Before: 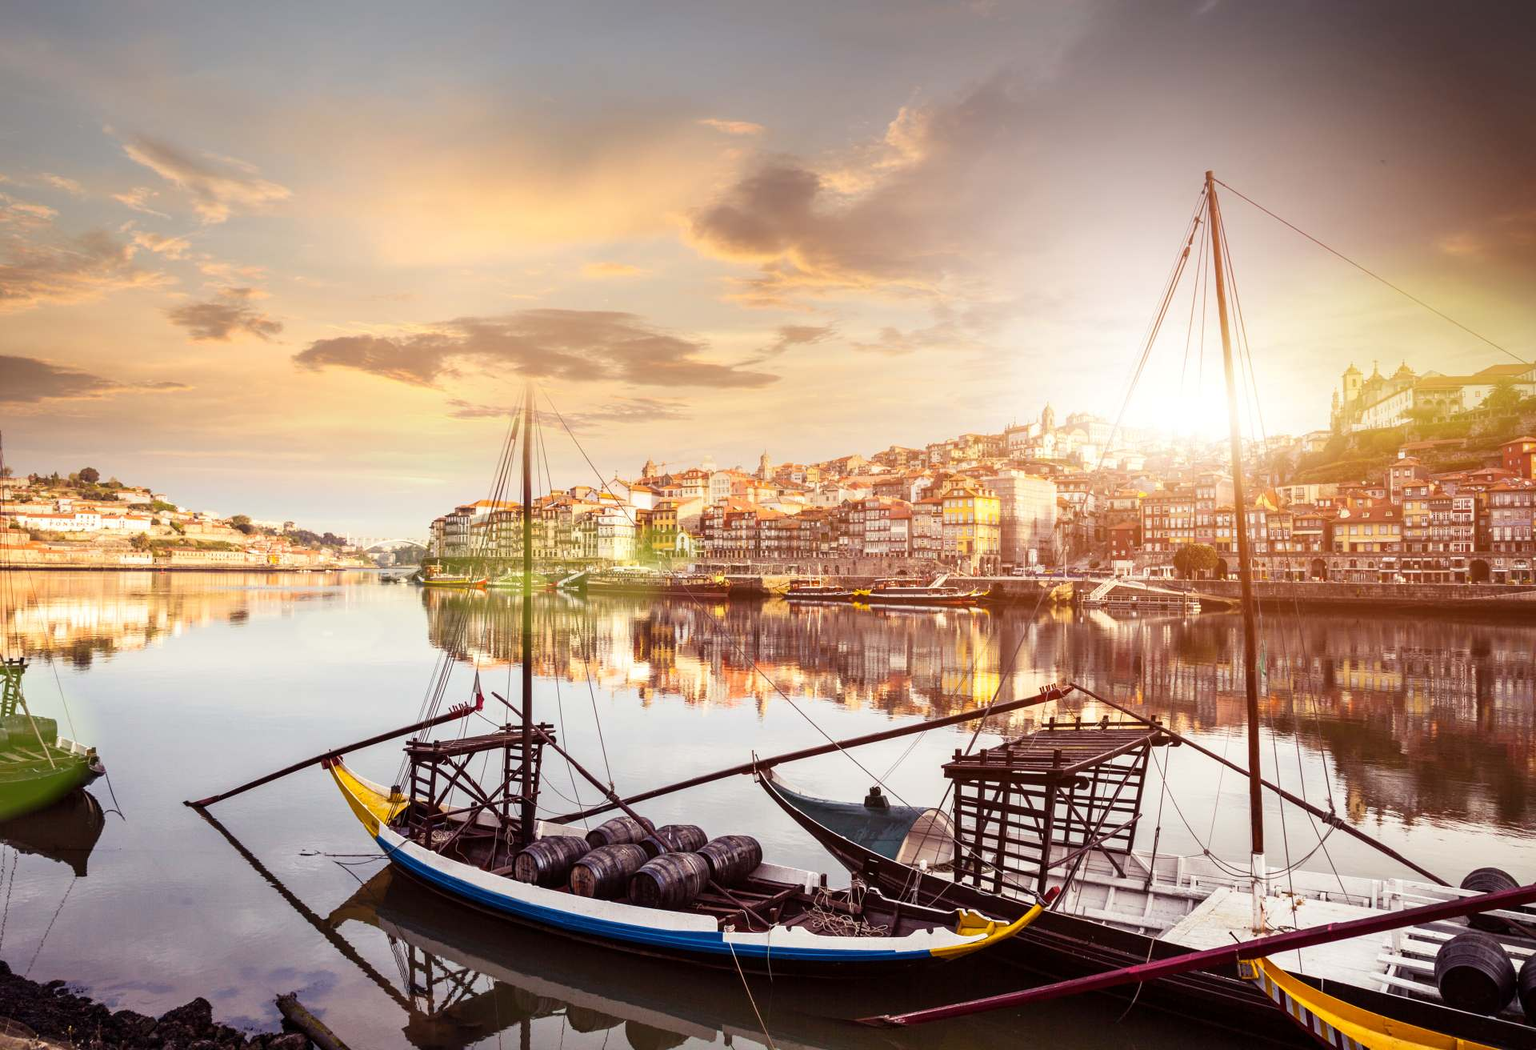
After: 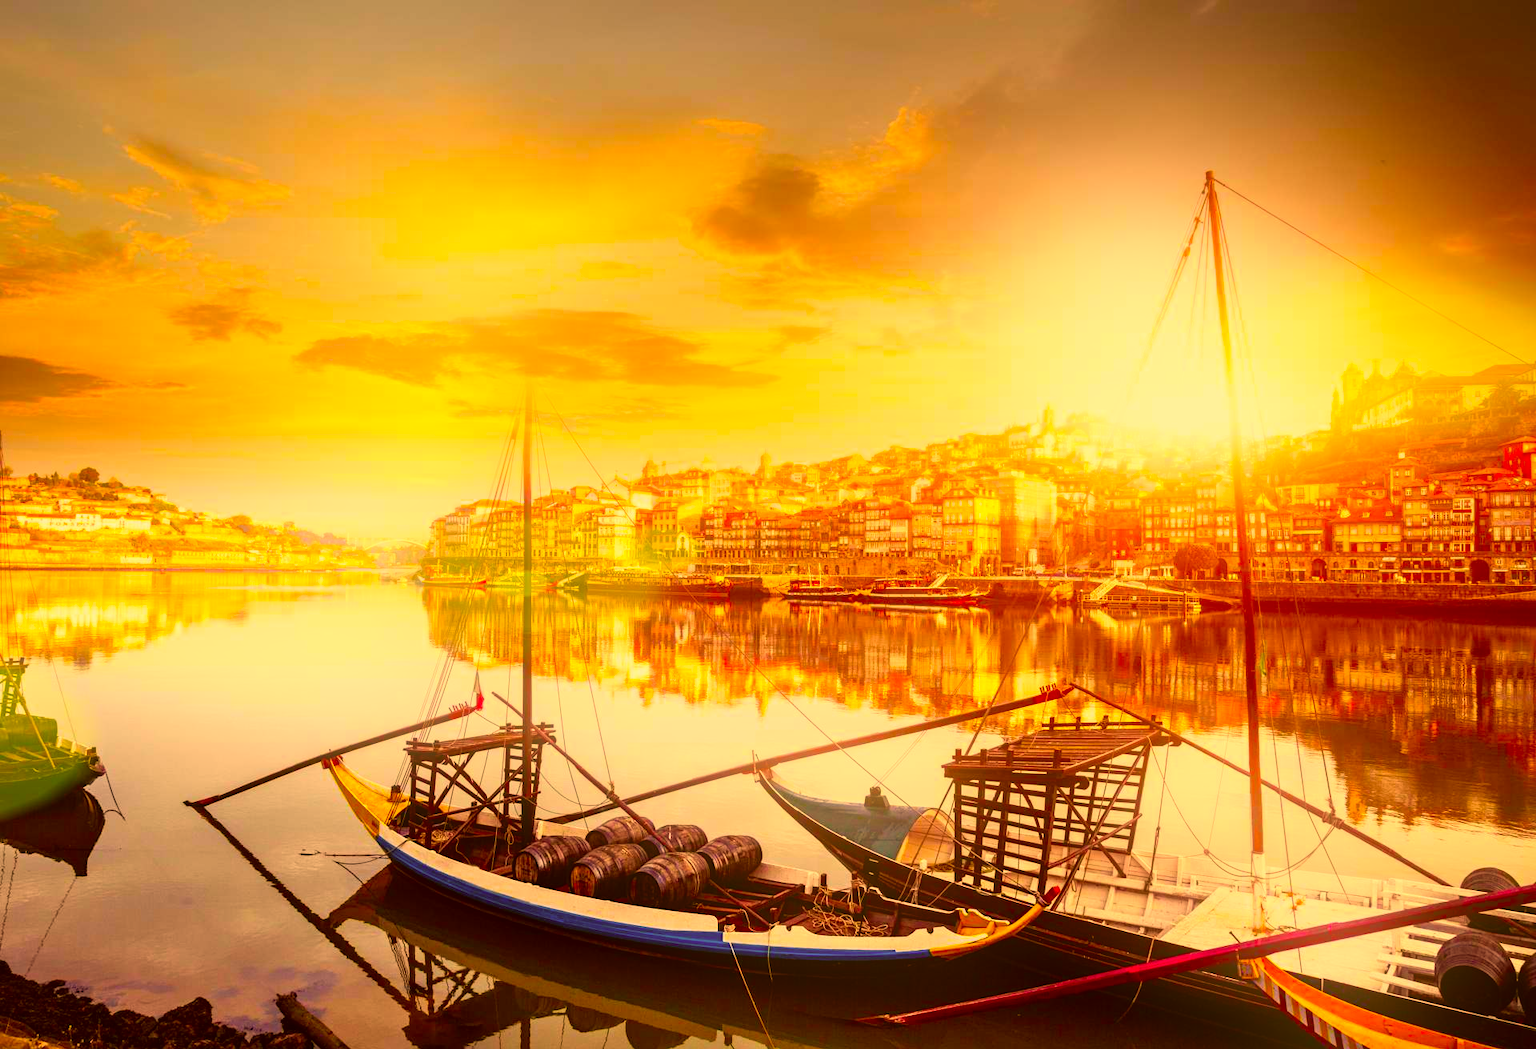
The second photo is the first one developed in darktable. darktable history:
bloom: size 16%, threshold 98%, strength 20%
color correction: highlights a* 10.44, highlights b* 30.04, shadows a* 2.73, shadows b* 17.51, saturation 1.72
